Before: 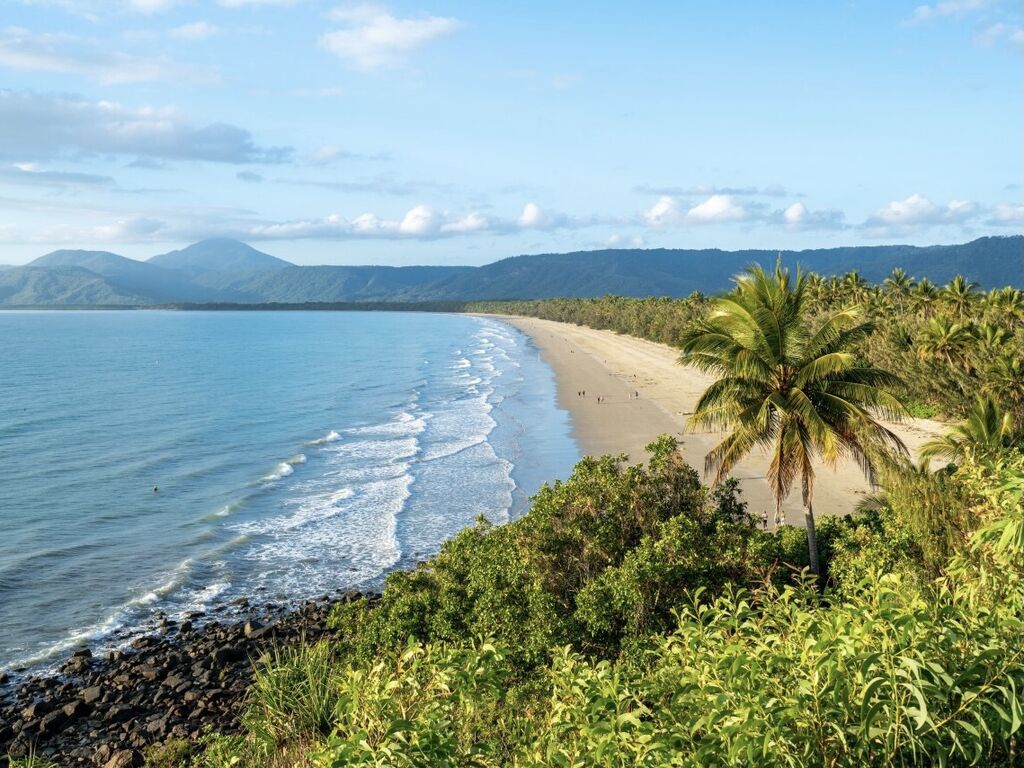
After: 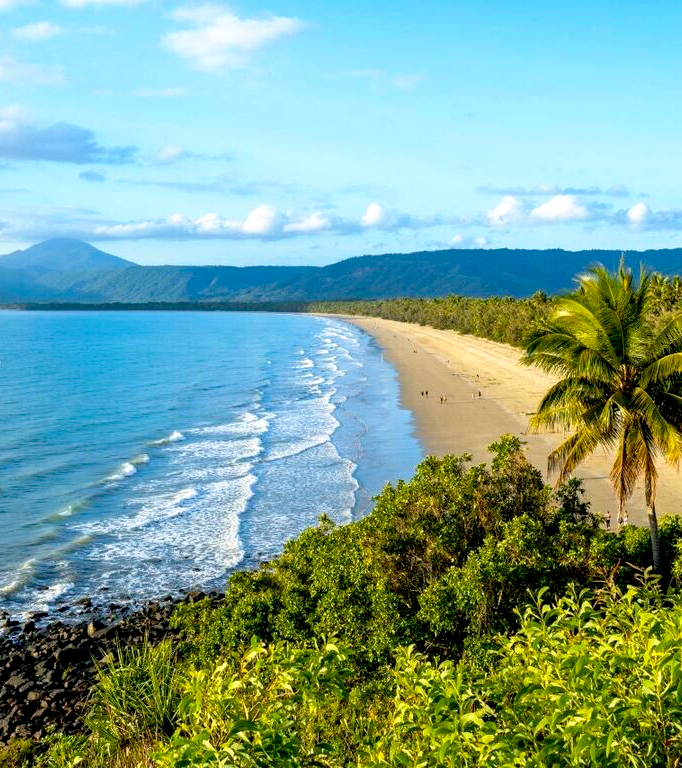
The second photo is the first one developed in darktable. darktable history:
crop: left 15.419%, right 17.914%
base curve: curves: ch0 [(0.017, 0) (0.425, 0.441) (0.844, 0.933) (1, 1)], preserve colors none
haze removal: compatibility mode true, adaptive false
color balance rgb: perceptual saturation grading › global saturation 25%, global vibrance 20%
